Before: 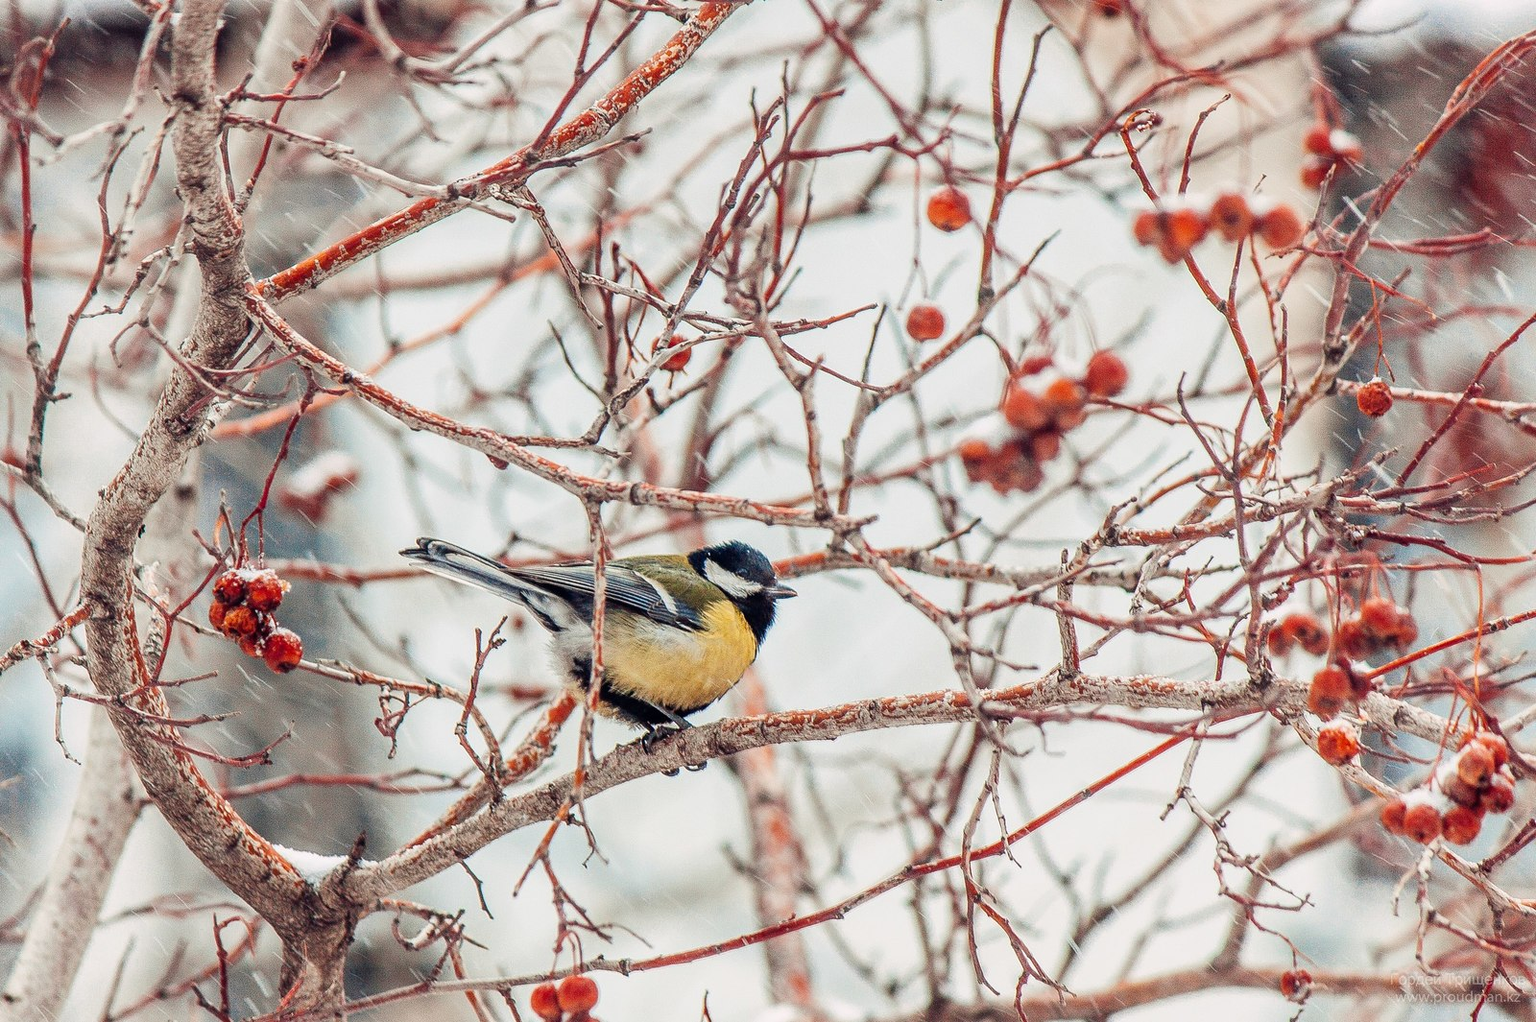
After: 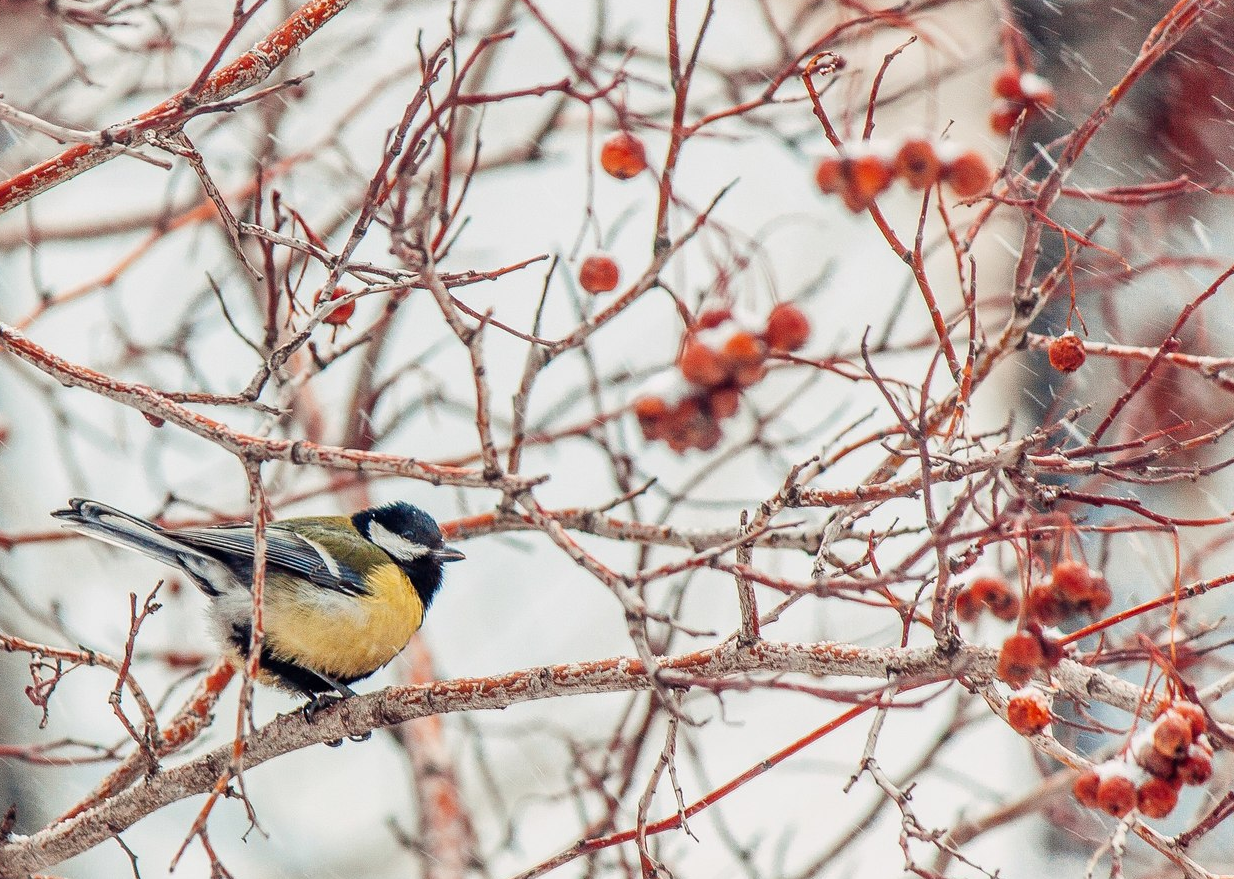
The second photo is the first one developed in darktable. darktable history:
crop: left 22.85%, top 5.869%, bottom 11.567%
levels: white 99.98%
